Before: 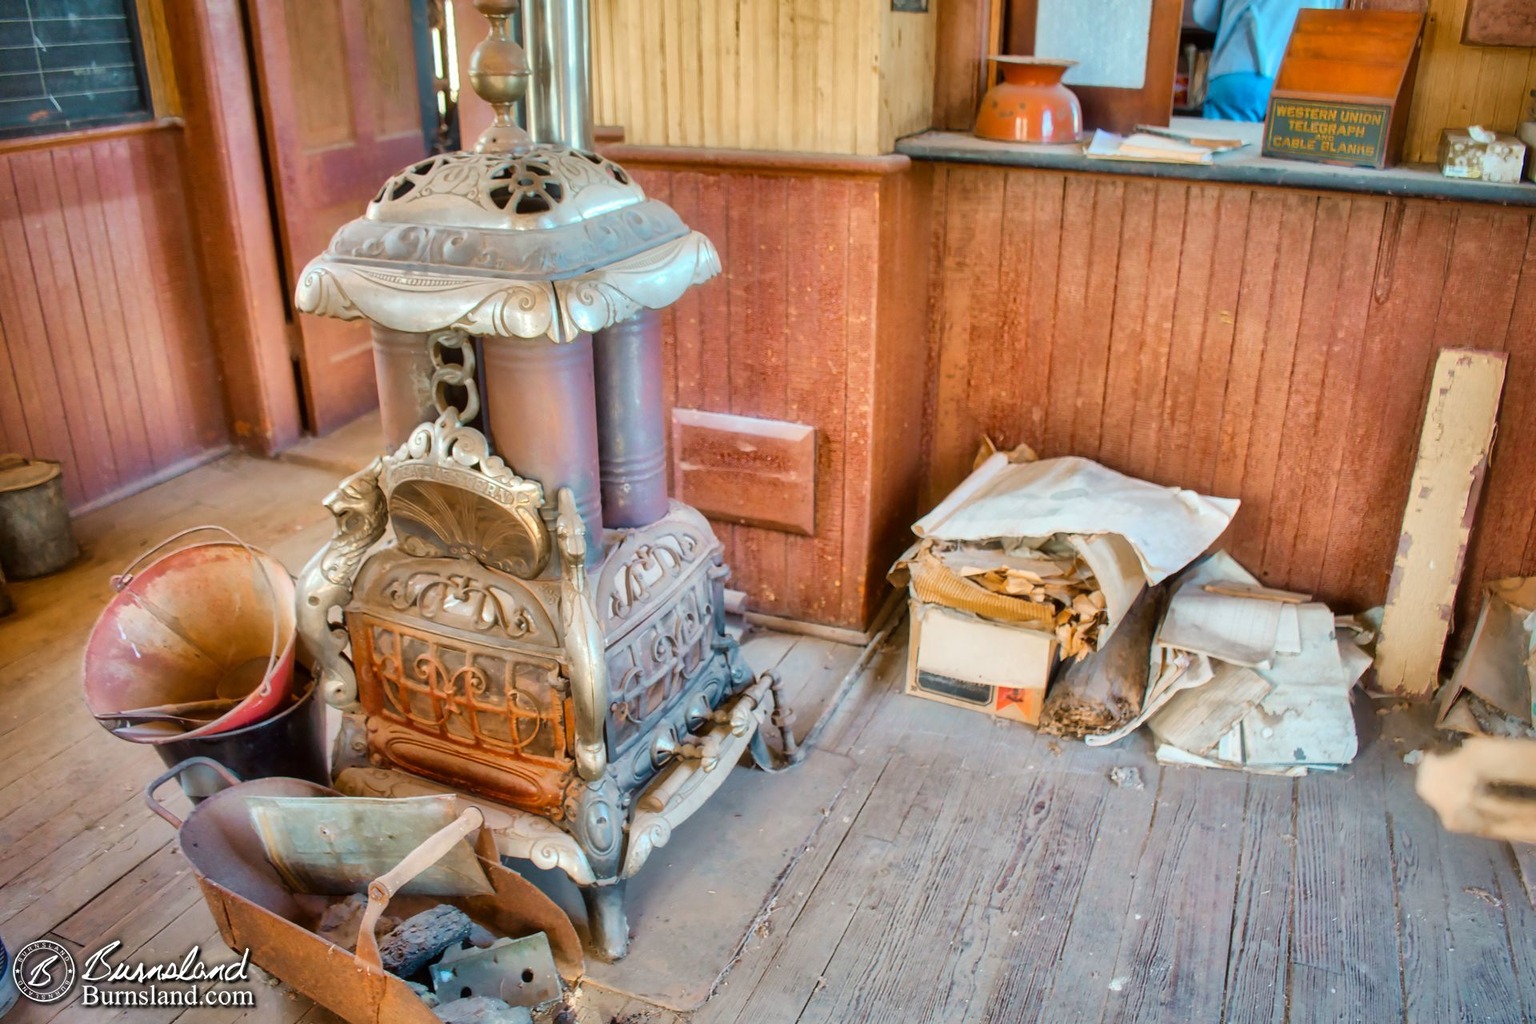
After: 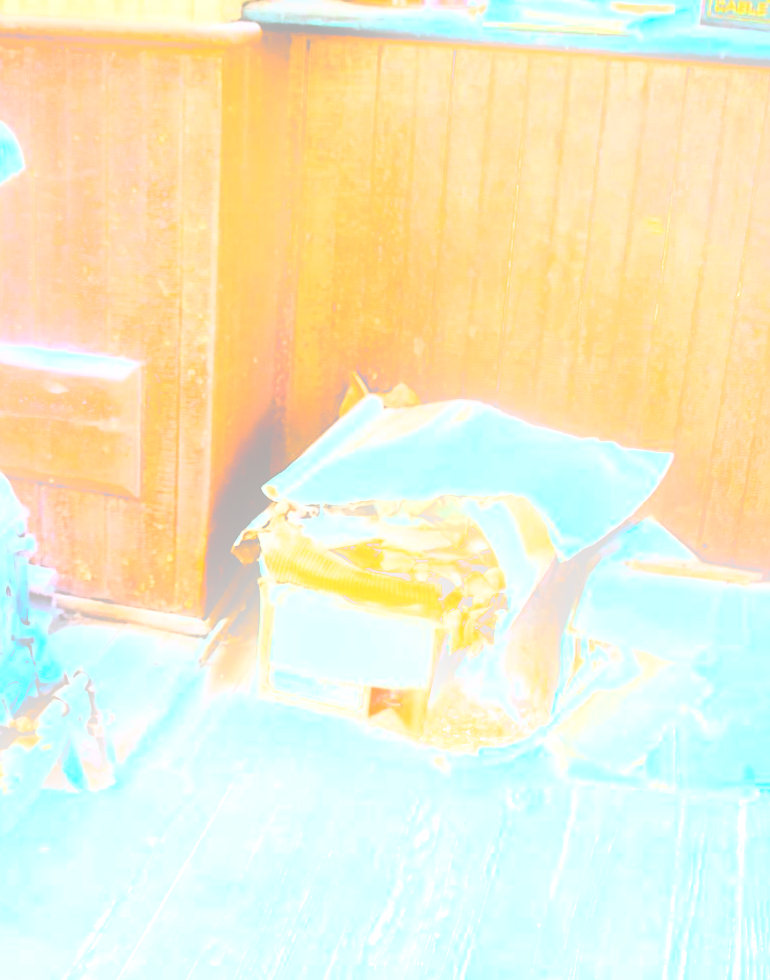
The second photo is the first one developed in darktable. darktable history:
bloom: on, module defaults
color balance rgb: perceptual saturation grading › global saturation 20%, global vibrance 10%
tone equalizer: -8 EV -0.75 EV, -7 EV -0.7 EV, -6 EV -0.6 EV, -5 EV -0.4 EV, -3 EV 0.4 EV, -2 EV 0.6 EV, -1 EV 0.7 EV, +0 EV 0.75 EV, edges refinement/feathering 500, mask exposure compensation -1.57 EV, preserve details no
sharpen: on, module defaults
crop: left 45.721%, top 13.393%, right 14.118%, bottom 10.01%
rotate and perspective: crop left 0, crop top 0
rgb curve: curves: ch0 [(0, 0) (0.21, 0.15) (0.24, 0.21) (0.5, 0.75) (0.75, 0.96) (0.89, 0.99) (1, 1)]; ch1 [(0, 0.02) (0.21, 0.13) (0.25, 0.2) (0.5, 0.67) (0.75, 0.9) (0.89, 0.97) (1, 1)]; ch2 [(0, 0.02) (0.21, 0.13) (0.25, 0.2) (0.5, 0.67) (0.75, 0.9) (0.89, 0.97) (1, 1)], compensate middle gray true
color correction: highlights a* -10.69, highlights b* -19.19
